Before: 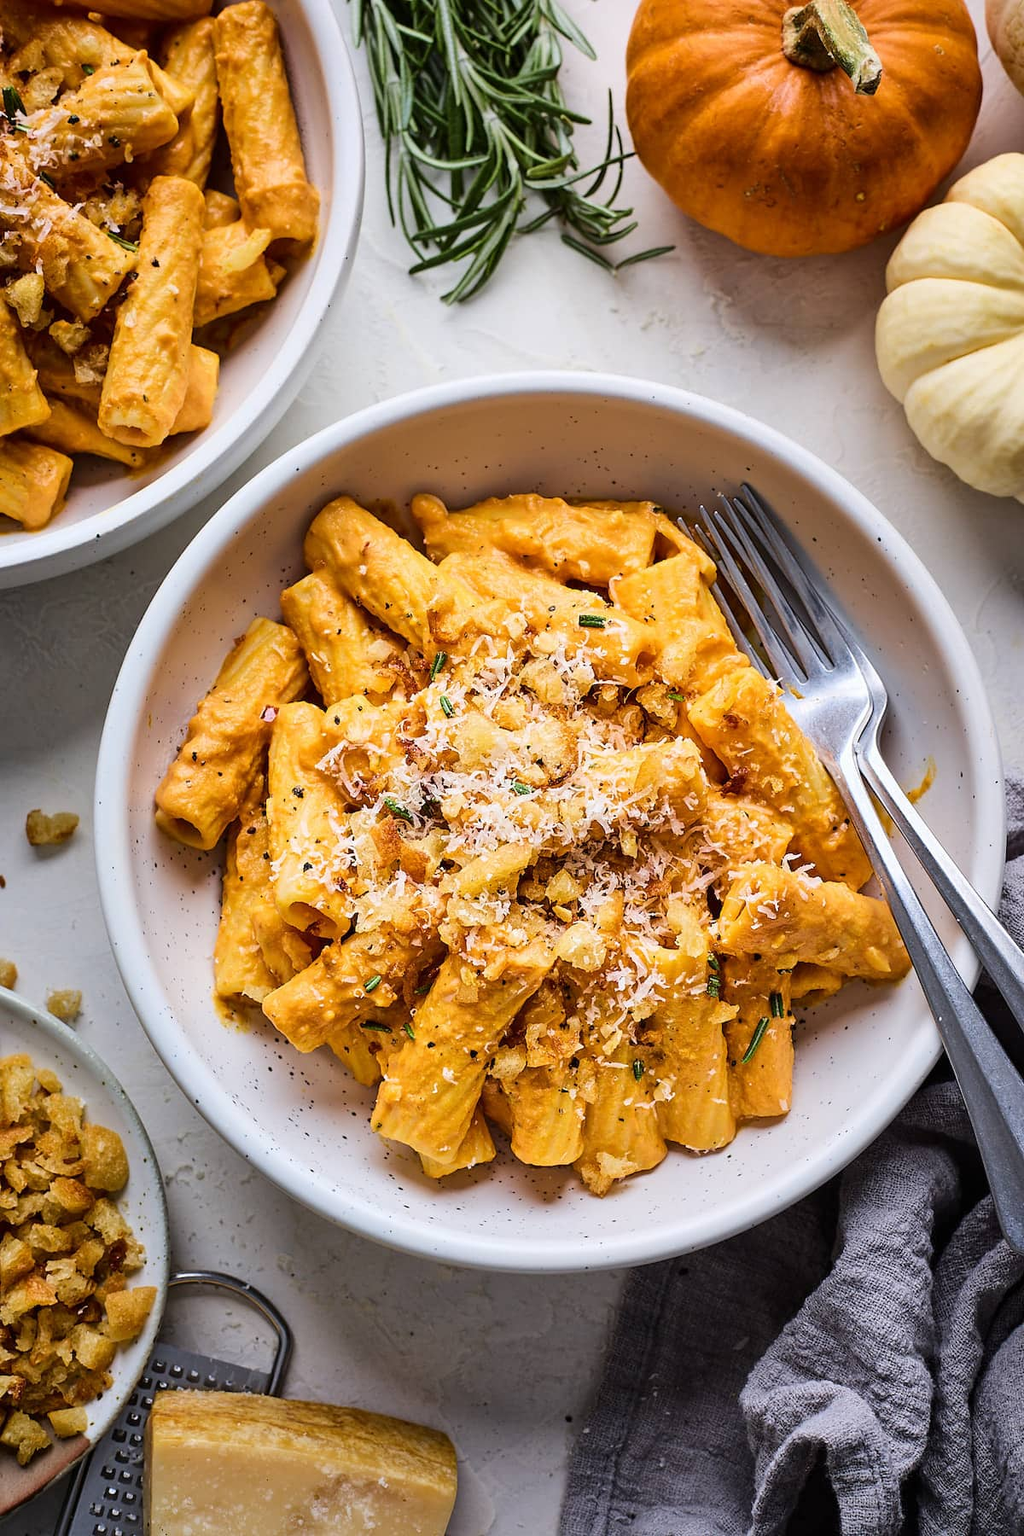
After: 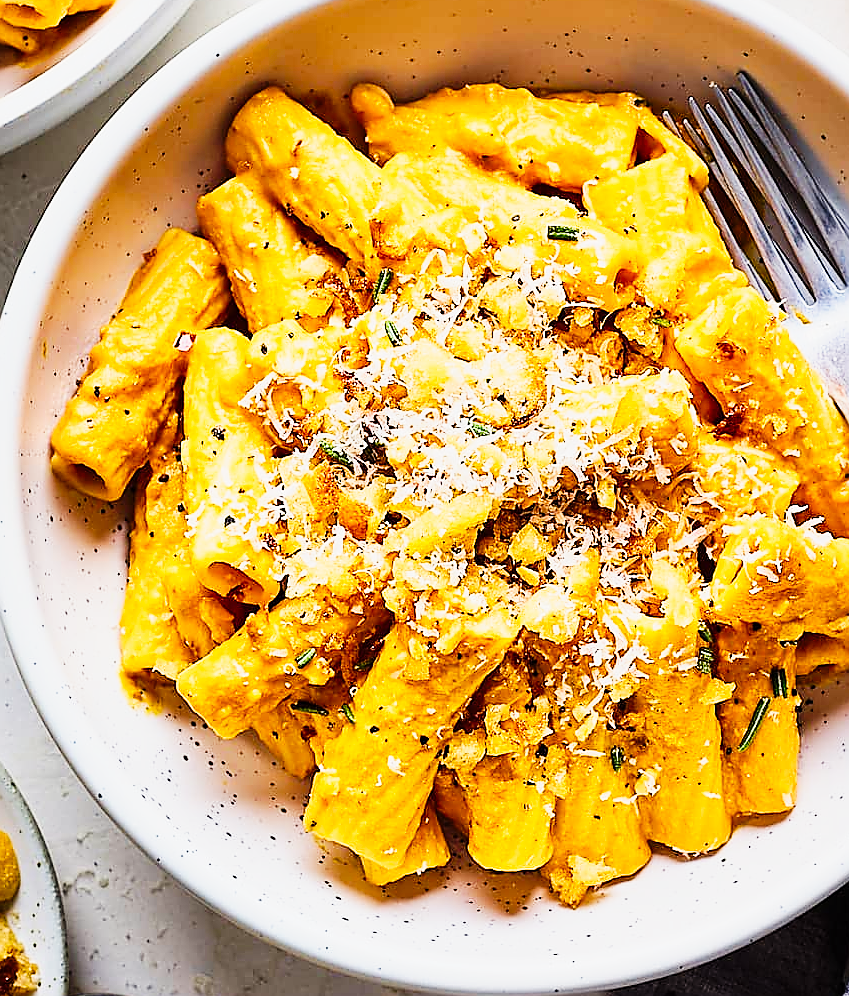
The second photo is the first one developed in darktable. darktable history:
color balance rgb: highlights gain › luminance 5.7%, highlights gain › chroma 1.281%, highlights gain › hue 90.06°, linear chroma grading › global chroma 14.481%, perceptual saturation grading › global saturation 0.647%
tone equalizer: on, module defaults
crop: left 10.943%, top 27.541%, right 18.28%, bottom 17.097%
tone curve: curves: ch0 [(0, 0) (0.131, 0.094) (0.326, 0.386) (0.481, 0.623) (0.593, 0.764) (0.812, 0.933) (1, 0.974)]; ch1 [(0, 0) (0.366, 0.367) (0.475, 0.453) (0.494, 0.493) (0.504, 0.497) (0.553, 0.584) (1, 1)]; ch2 [(0, 0) (0.333, 0.346) (0.375, 0.375) (0.424, 0.43) (0.476, 0.492) (0.502, 0.503) (0.533, 0.556) (0.566, 0.599) (0.614, 0.653) (1, 1)], preserve colors none
exposure: compensate exposure bias true, compensate highlight preservation false
sharpen: radius 1.406, amount 1.259, threshold 0.639
